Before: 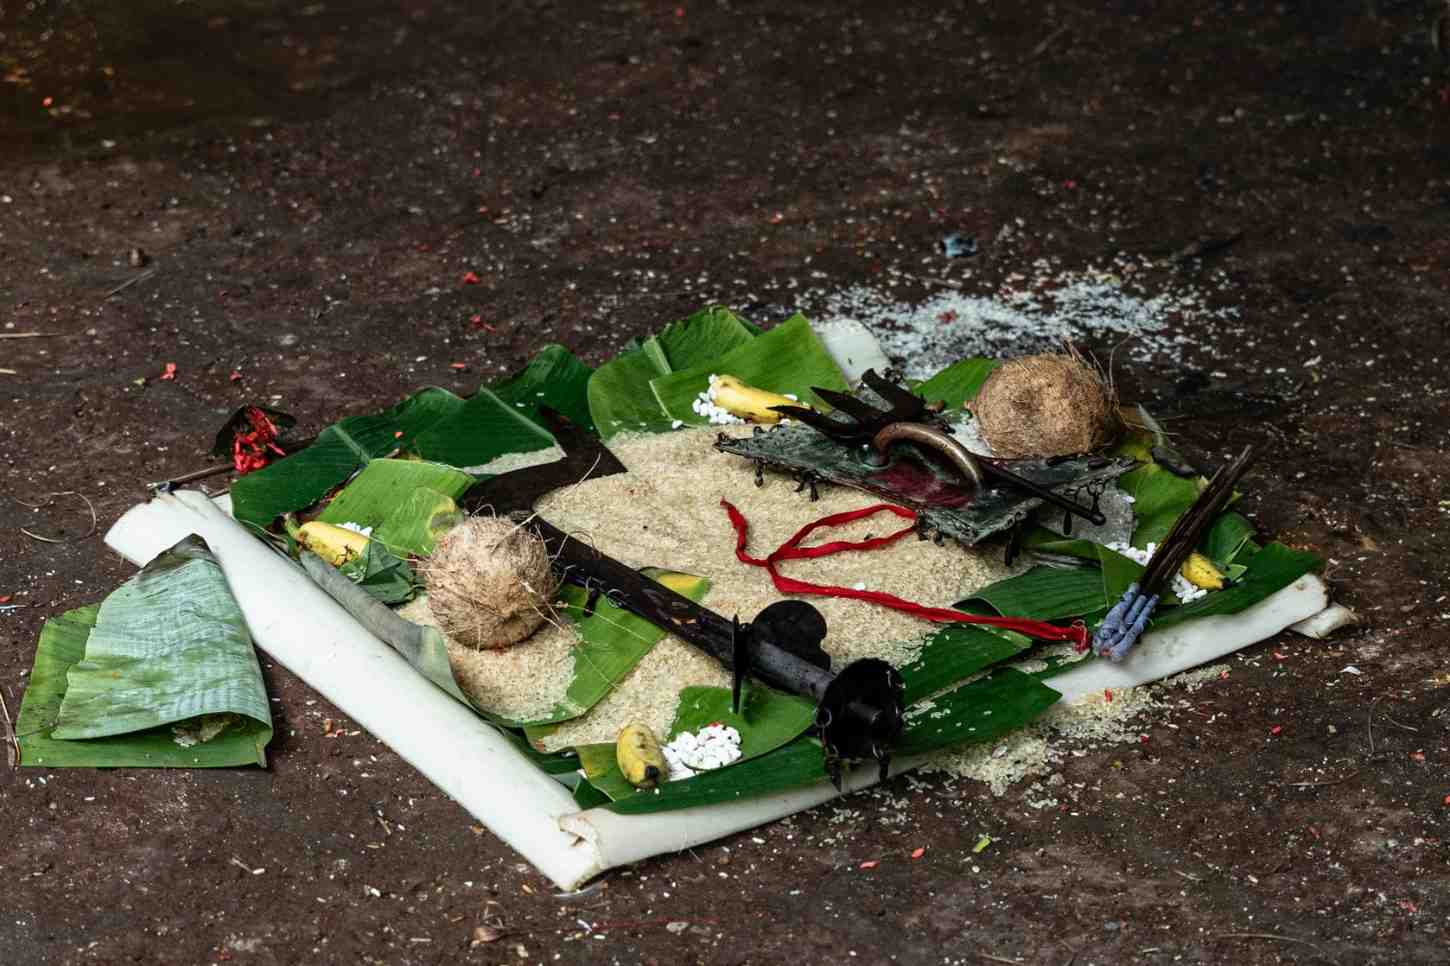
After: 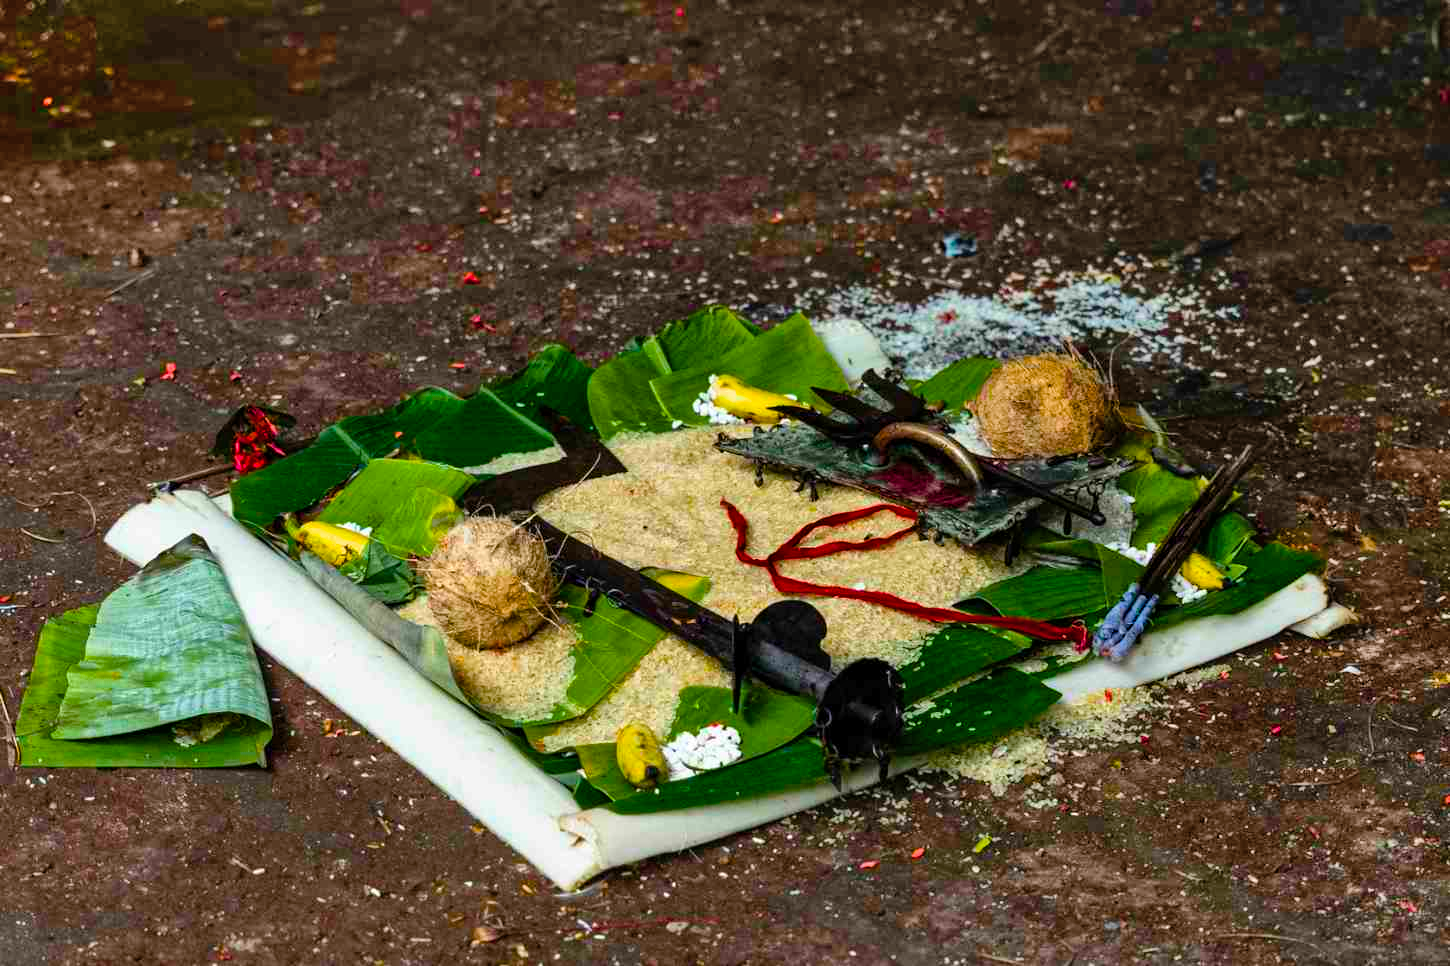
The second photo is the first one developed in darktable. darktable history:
color balance rgb: perceptual saturation grading › global saturation 100%
shadows and highlights: shadows 53, soften with gaussian
contrast brightness saturation: contrast 0.01, saturation -0.05
